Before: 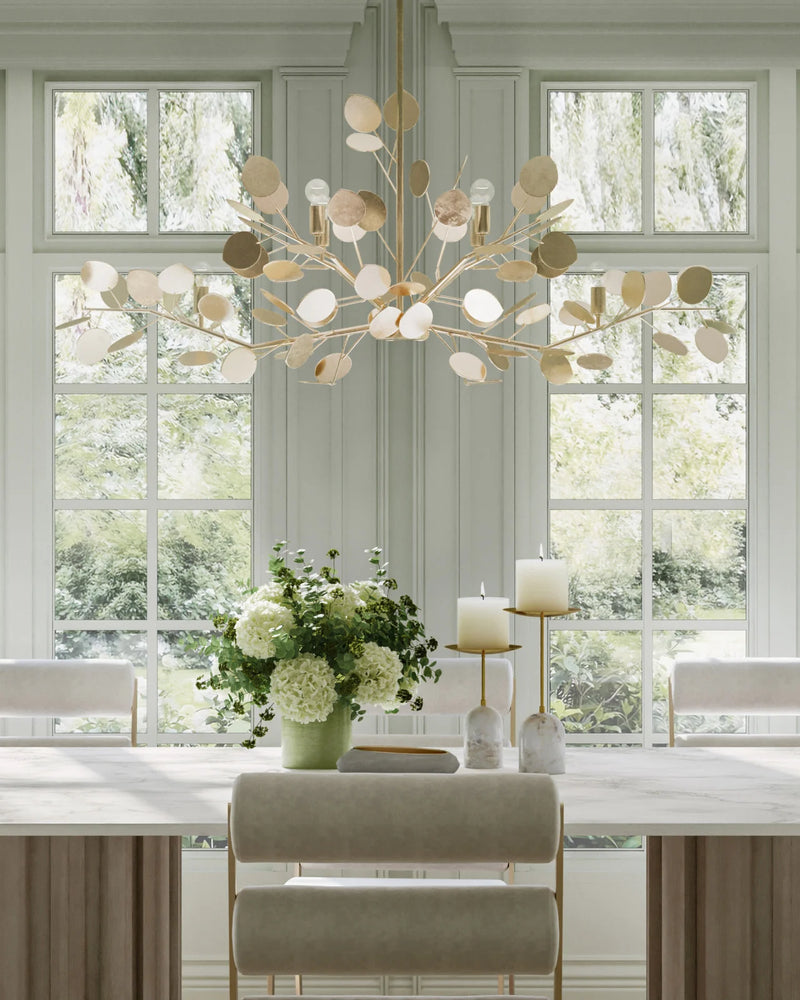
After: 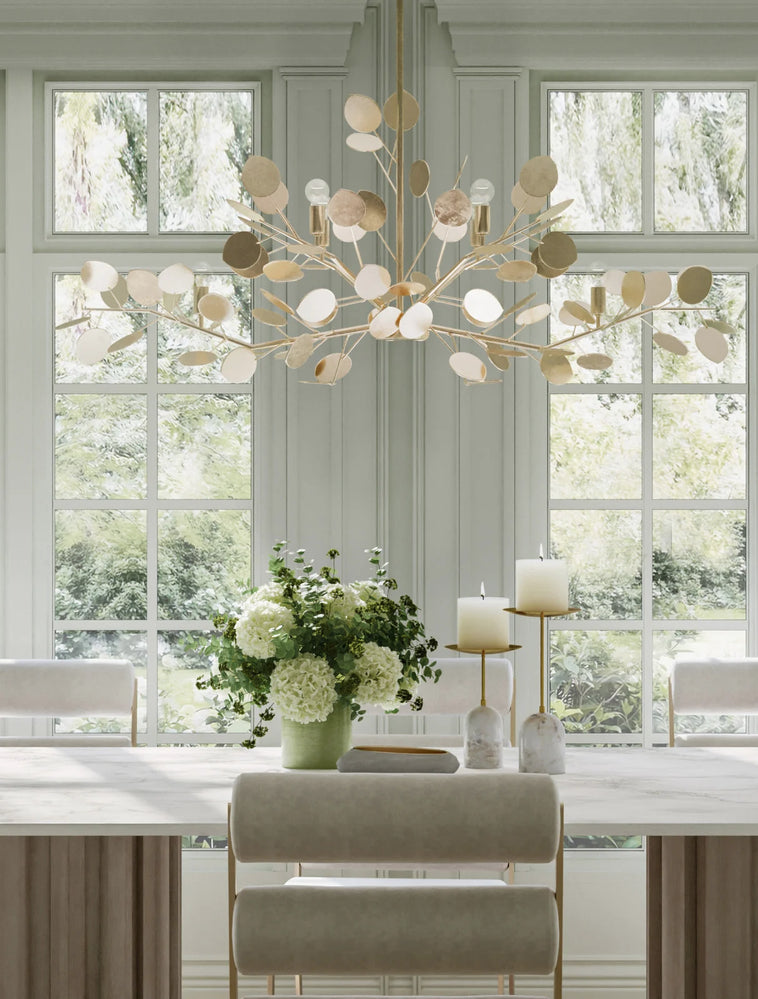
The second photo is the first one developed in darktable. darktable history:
crop and rotate: right 5.167%
contrast brightness saturation: saturation -0.05
